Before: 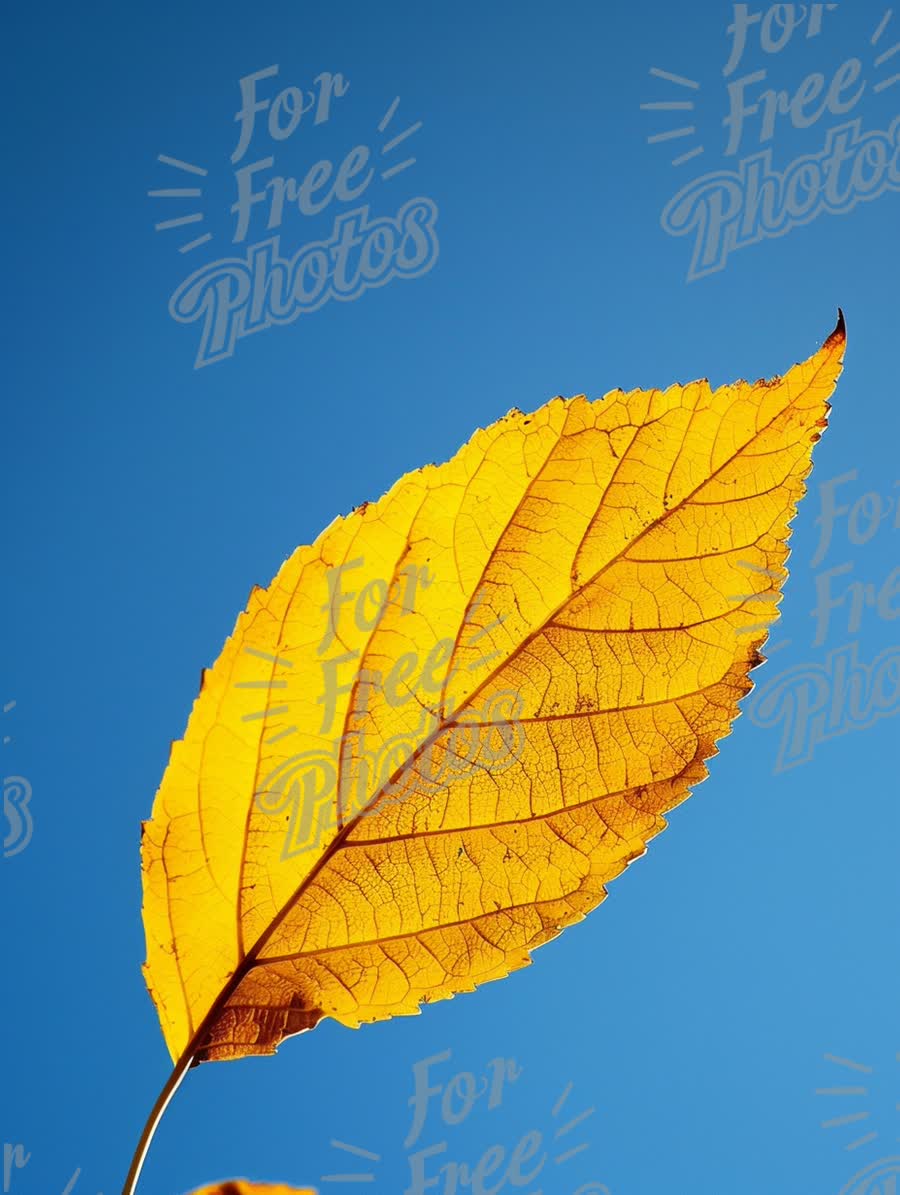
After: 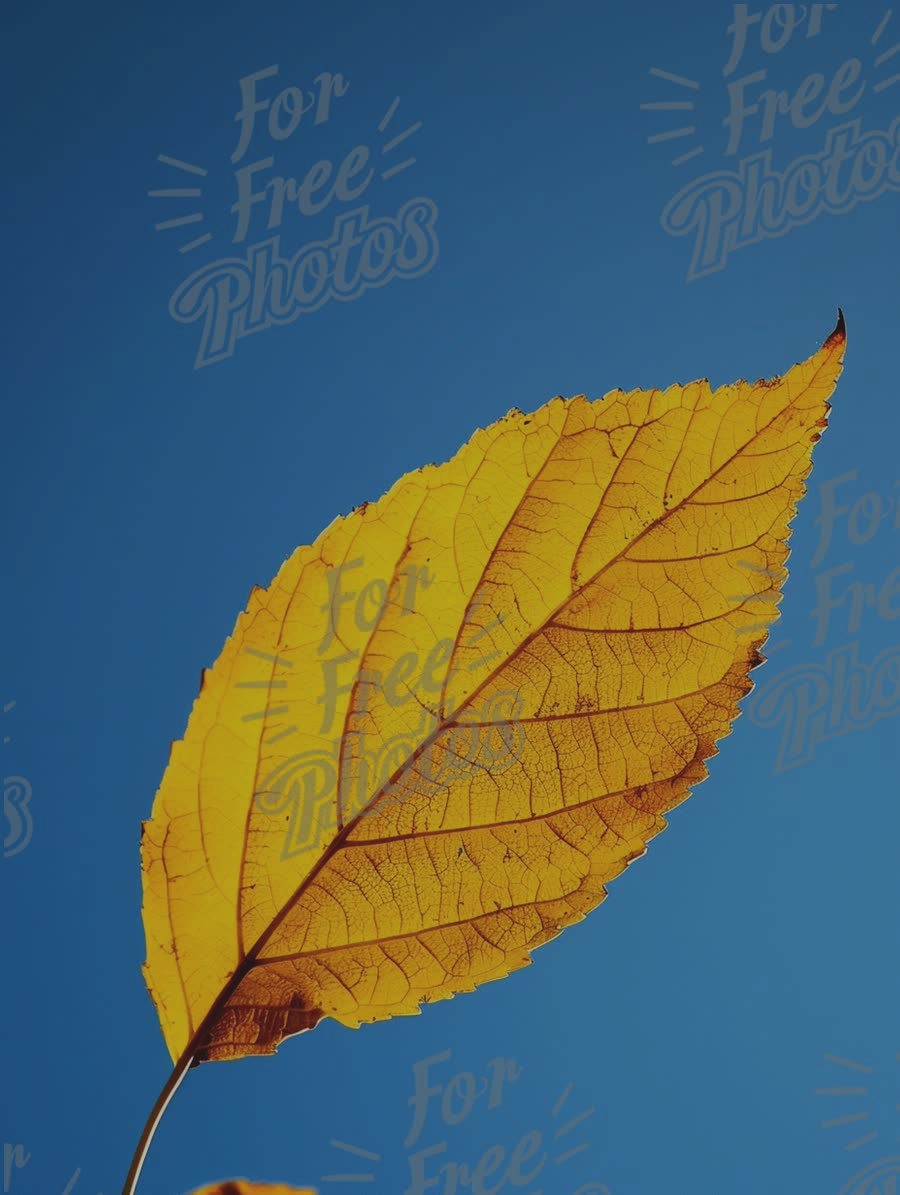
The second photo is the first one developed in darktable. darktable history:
exposure: black level correction -0.017, exposure -1.03 EV, compensate highlight preservation false
